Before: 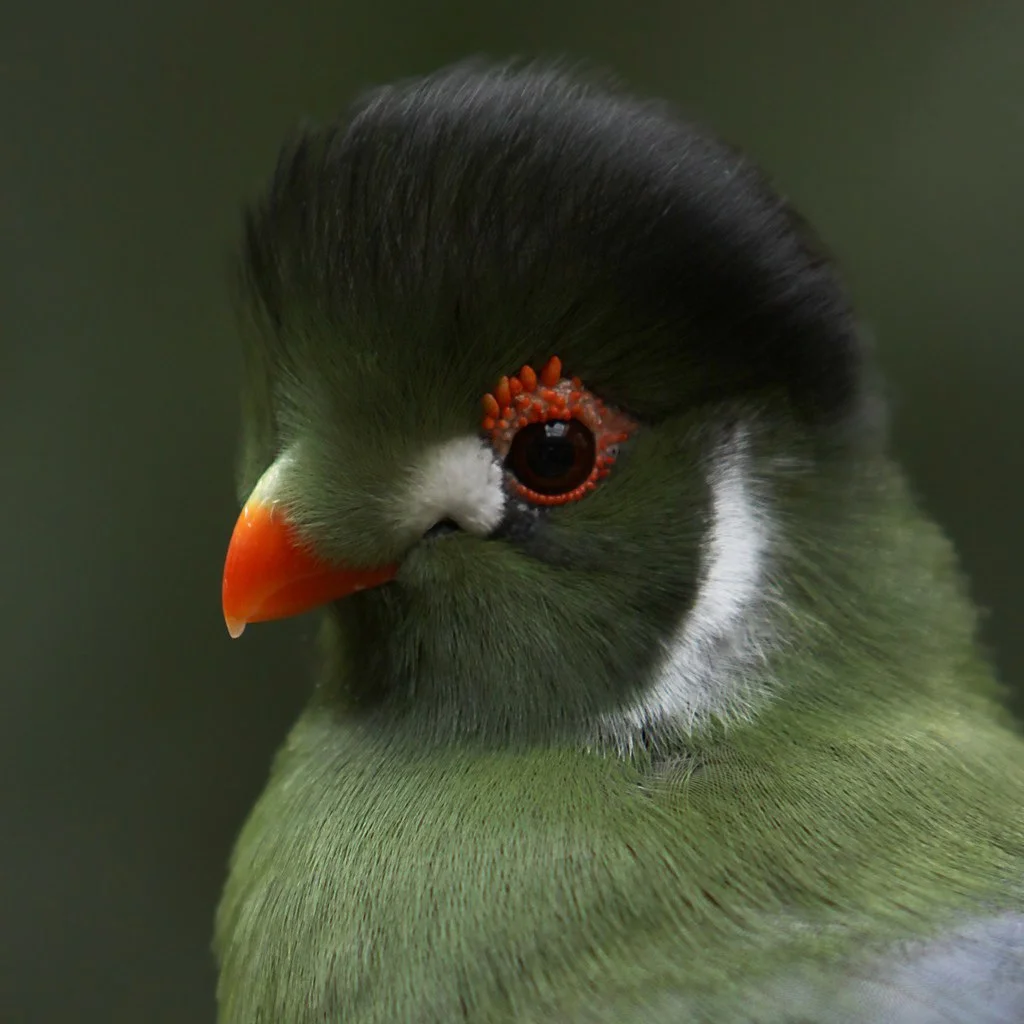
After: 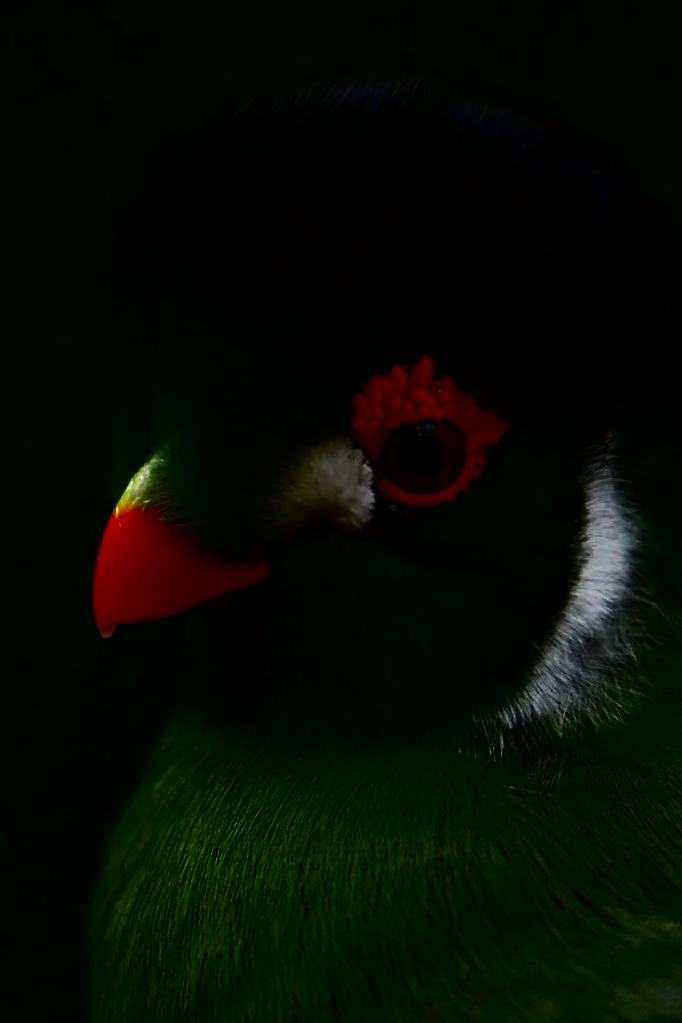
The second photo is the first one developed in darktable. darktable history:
exposure: exposure -0.582 EV, compensate highlight preservation false
crop and rotate: left 12.673%, right 20.66%
contrast brightness saturation: brightness -1, saturation 1
tone equalizer: -8 EV -0.75 EV, -7 EV -0.7 EV, -6 EV -0.6 EV, -5 EV -0.4 EV, -3 EV 0.4 EV, -2 EV 0.6 EV, -1 EV 0.7 EV, +0 EV 0.75 EV, edges refinement/feathering 500, mask exposure compensation -1.57 EV, preserve details no
